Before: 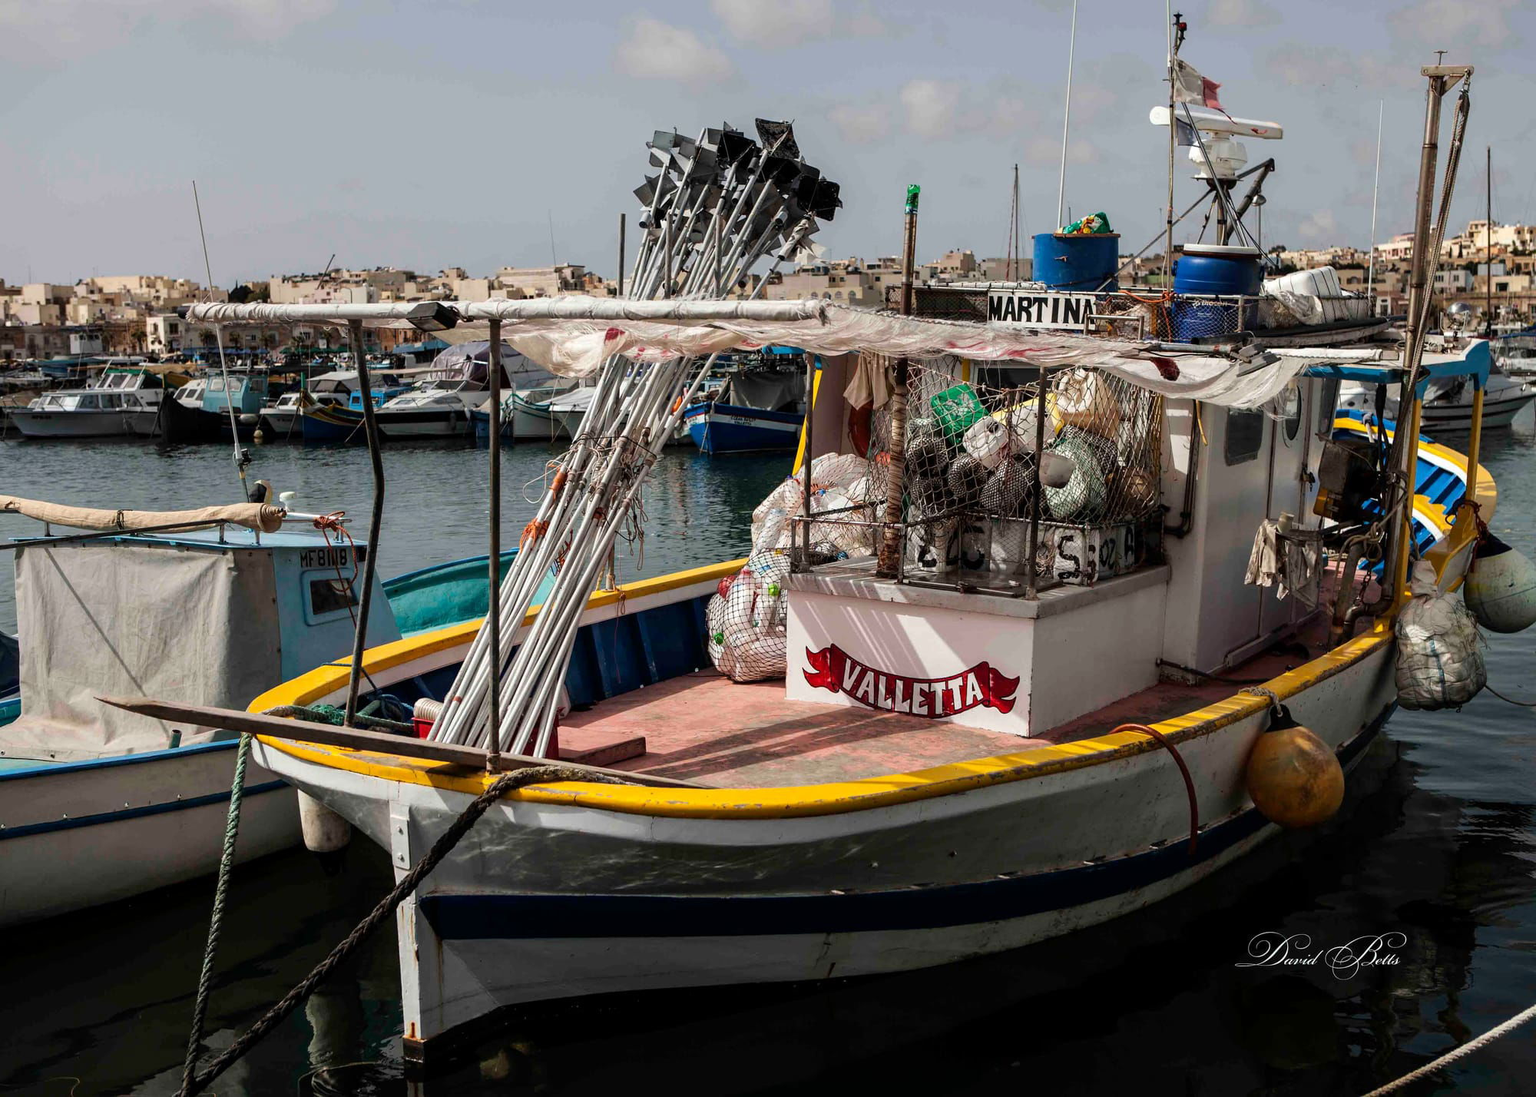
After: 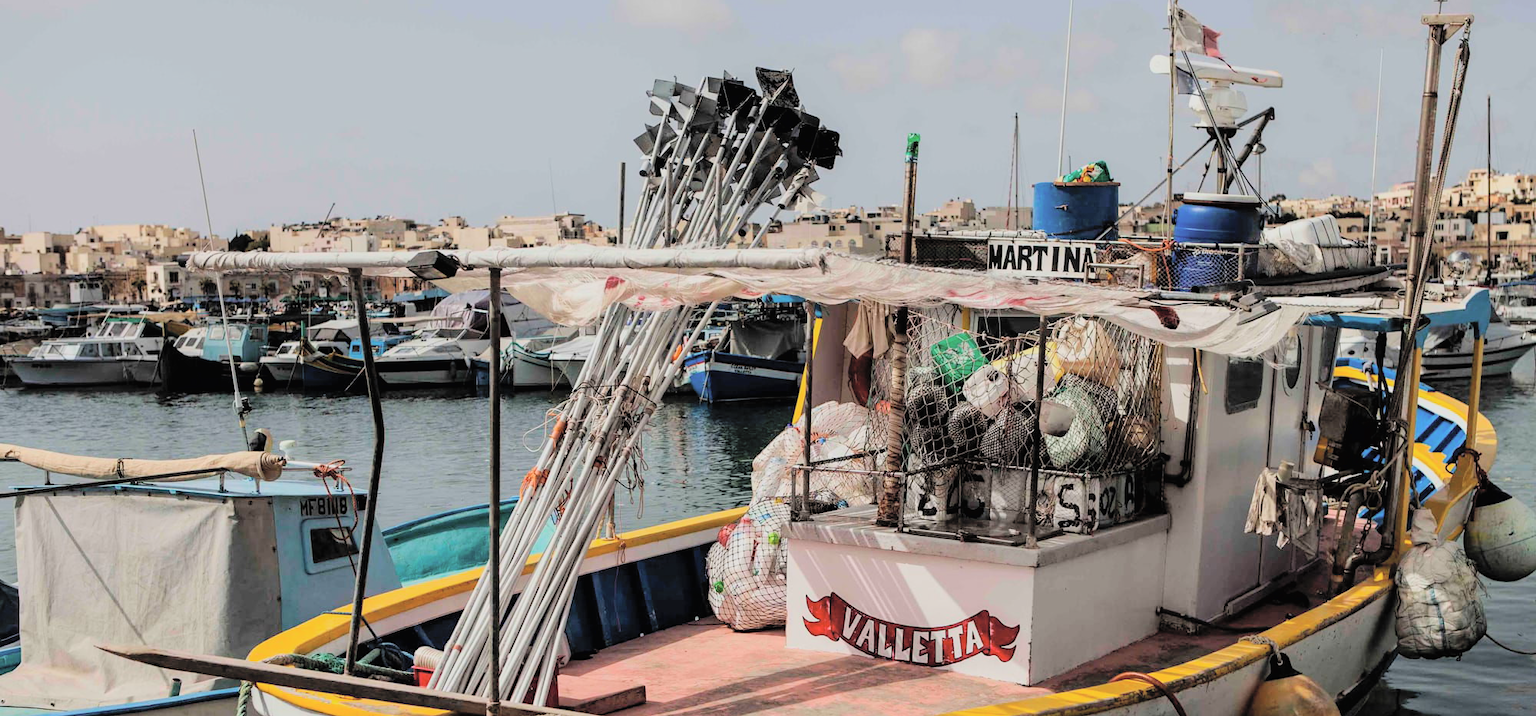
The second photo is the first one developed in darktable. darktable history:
crop and rotate: top 4.73%, bottom 29.93%
contrast brightness saturation: brightness 0.272
filmic rgb: black relative exposure -7.65 EV, white relative exposure 4.56 EV, hardness 3.61, color science v6 (2022)
